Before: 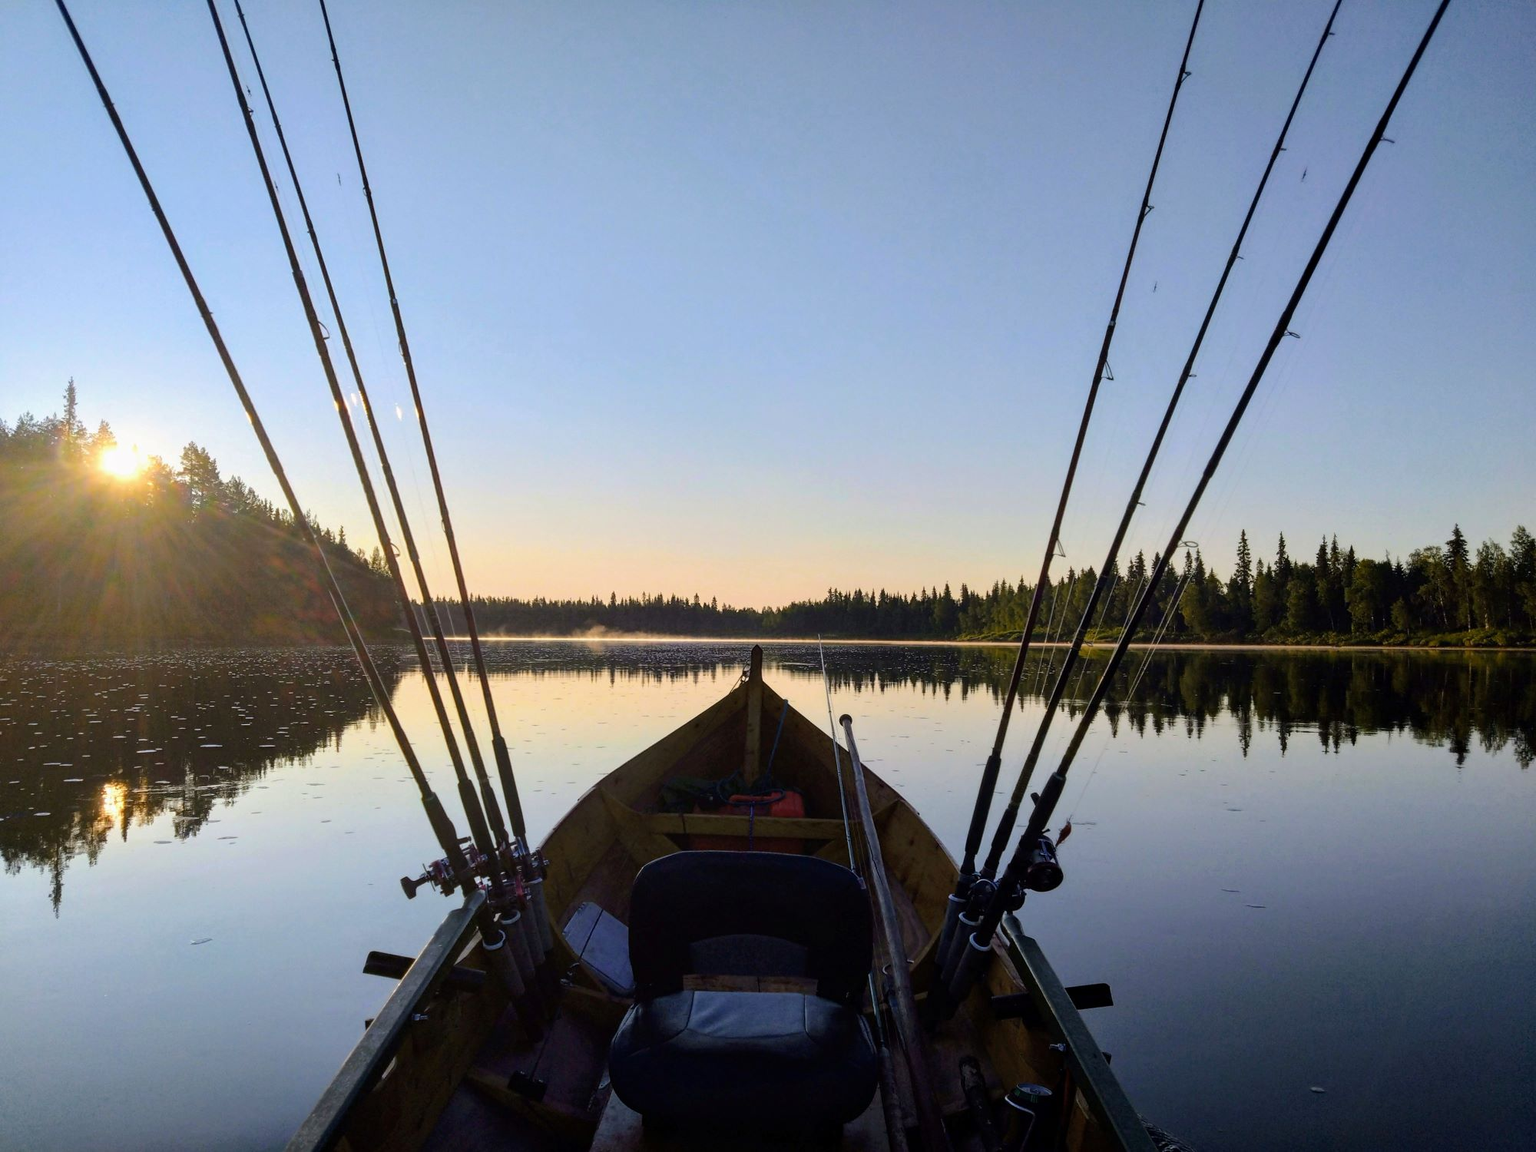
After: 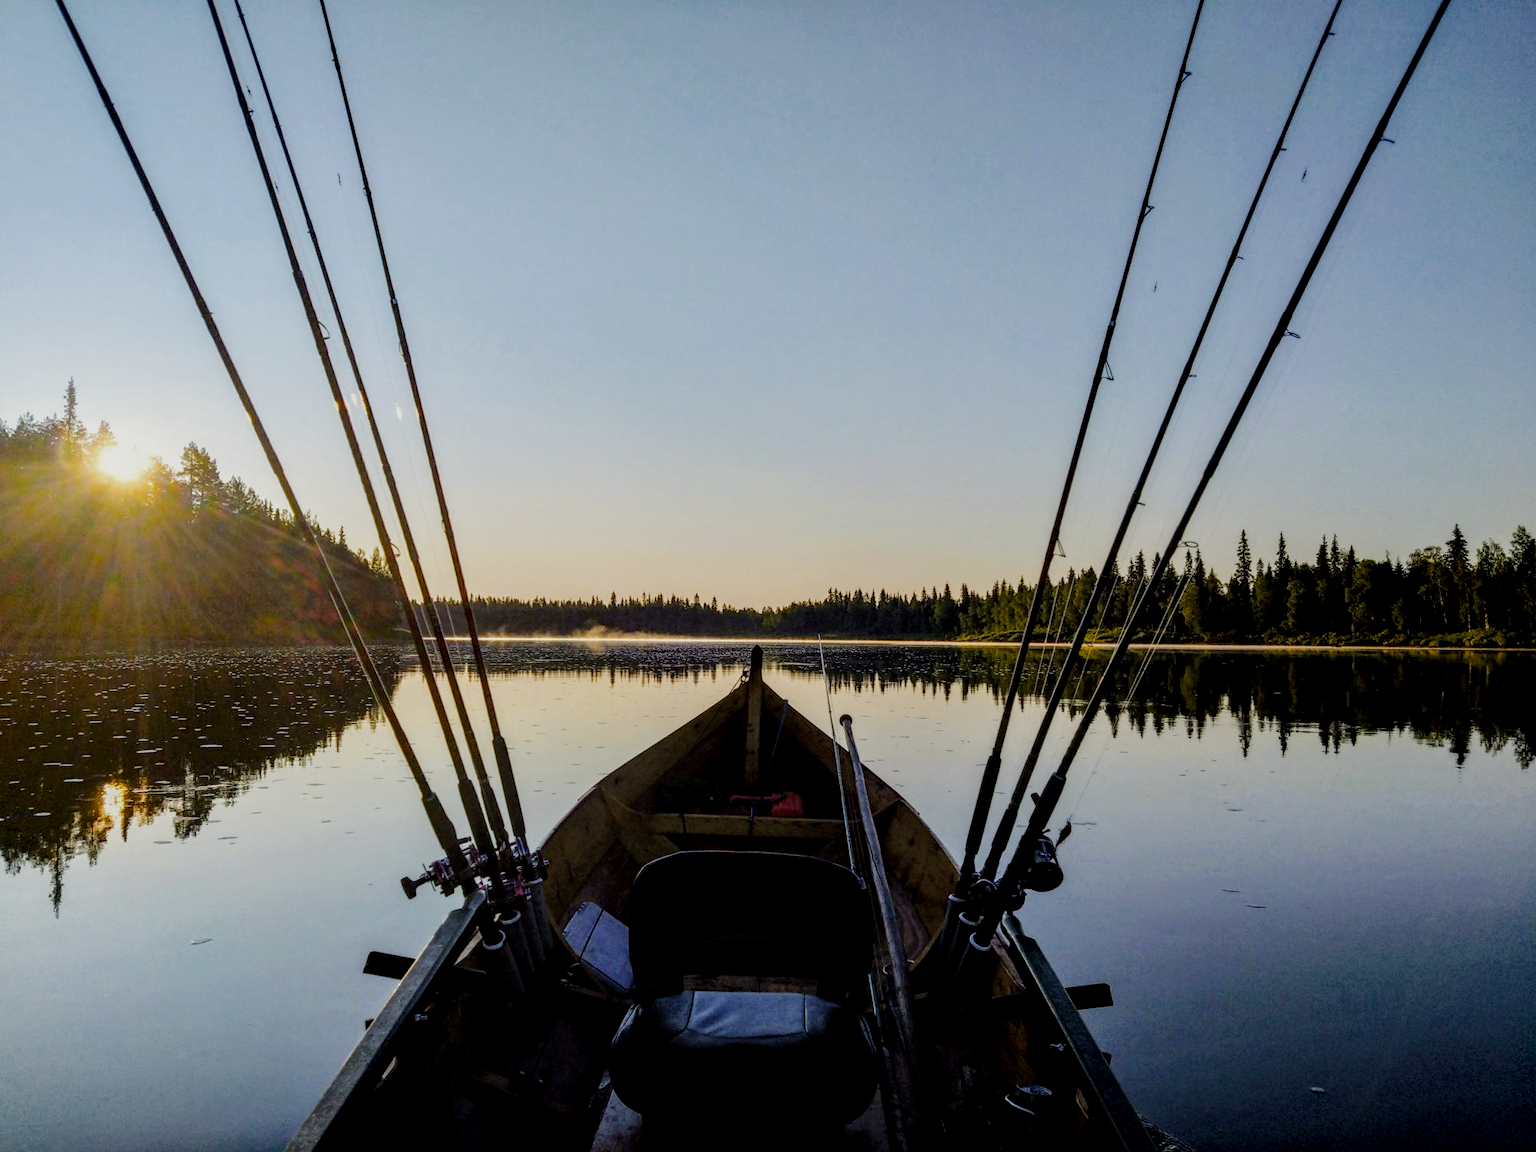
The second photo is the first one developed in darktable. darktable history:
local contrast: highlights 23%, detail 150%
color balance rgb: highlights gain › luminance 6.545%, highlights gain › chroma 2.631%, highlights gain › hue 88.1°, perceptual saturation grading › global saturation 19.634%, global vibrance 9.923%
filmic rgb: black relative exposure -8 EV, white relative exposure 3.84 EV, hardness 4.3, add noise in highlights 0.001, preserve chrominance no, color science v3 (2019), use custom middle-gray values true, contrast in highlights soft
